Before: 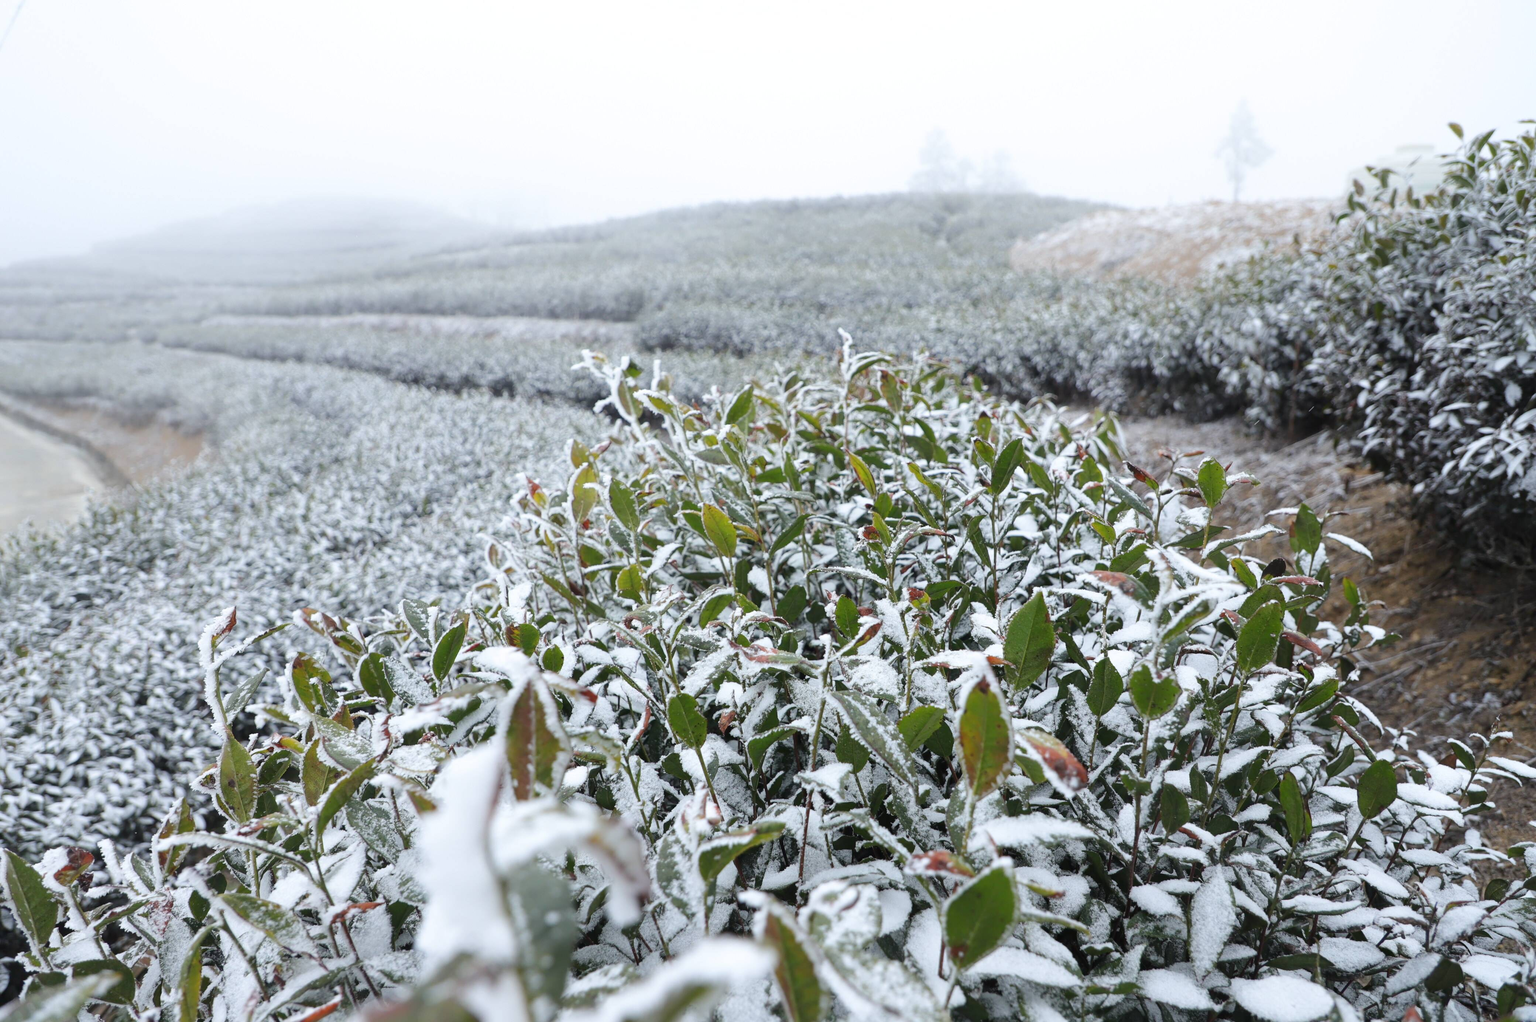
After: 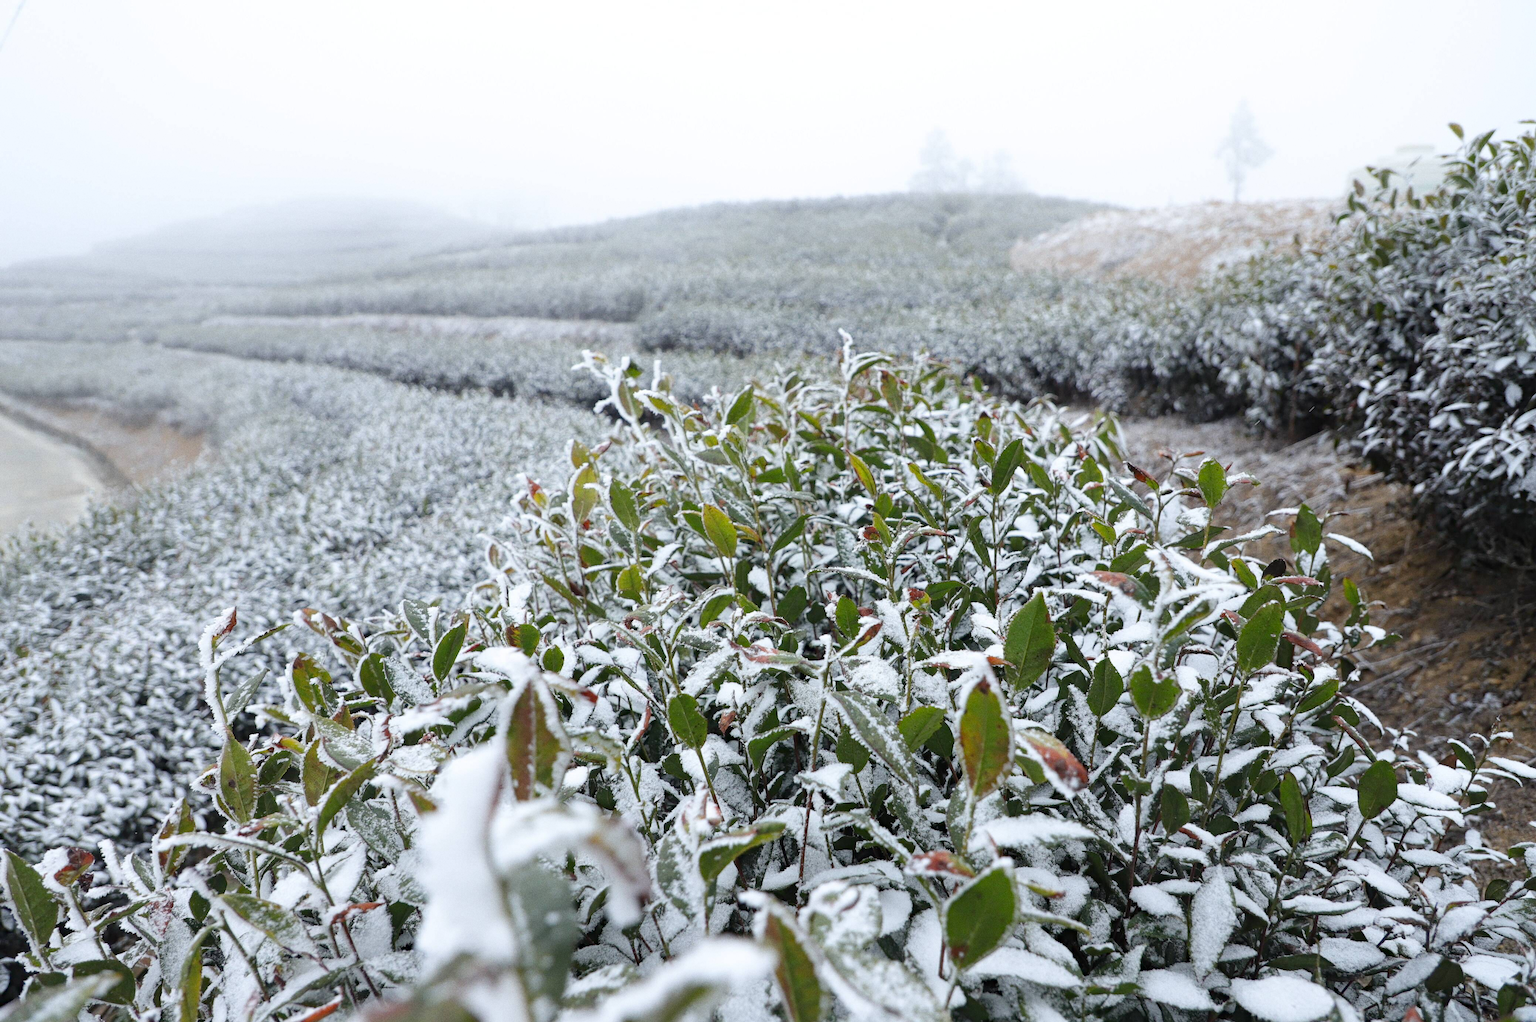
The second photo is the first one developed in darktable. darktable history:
haze removal: compatibility mode true, adaptive false
grain: coarseness 0.47 ISO
